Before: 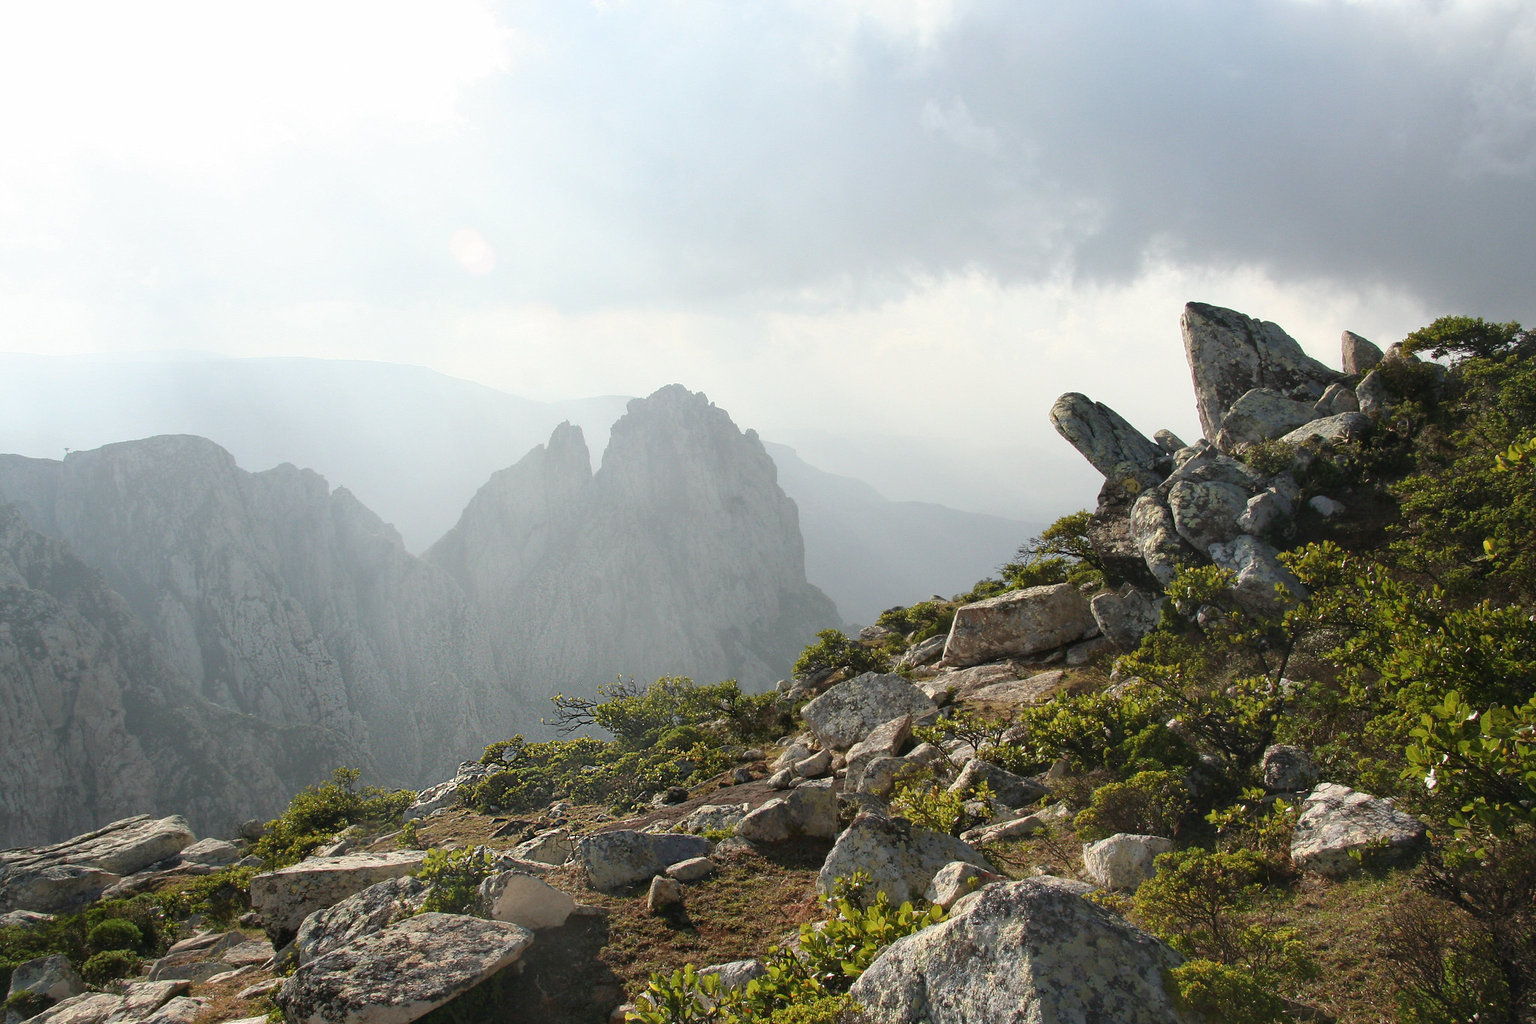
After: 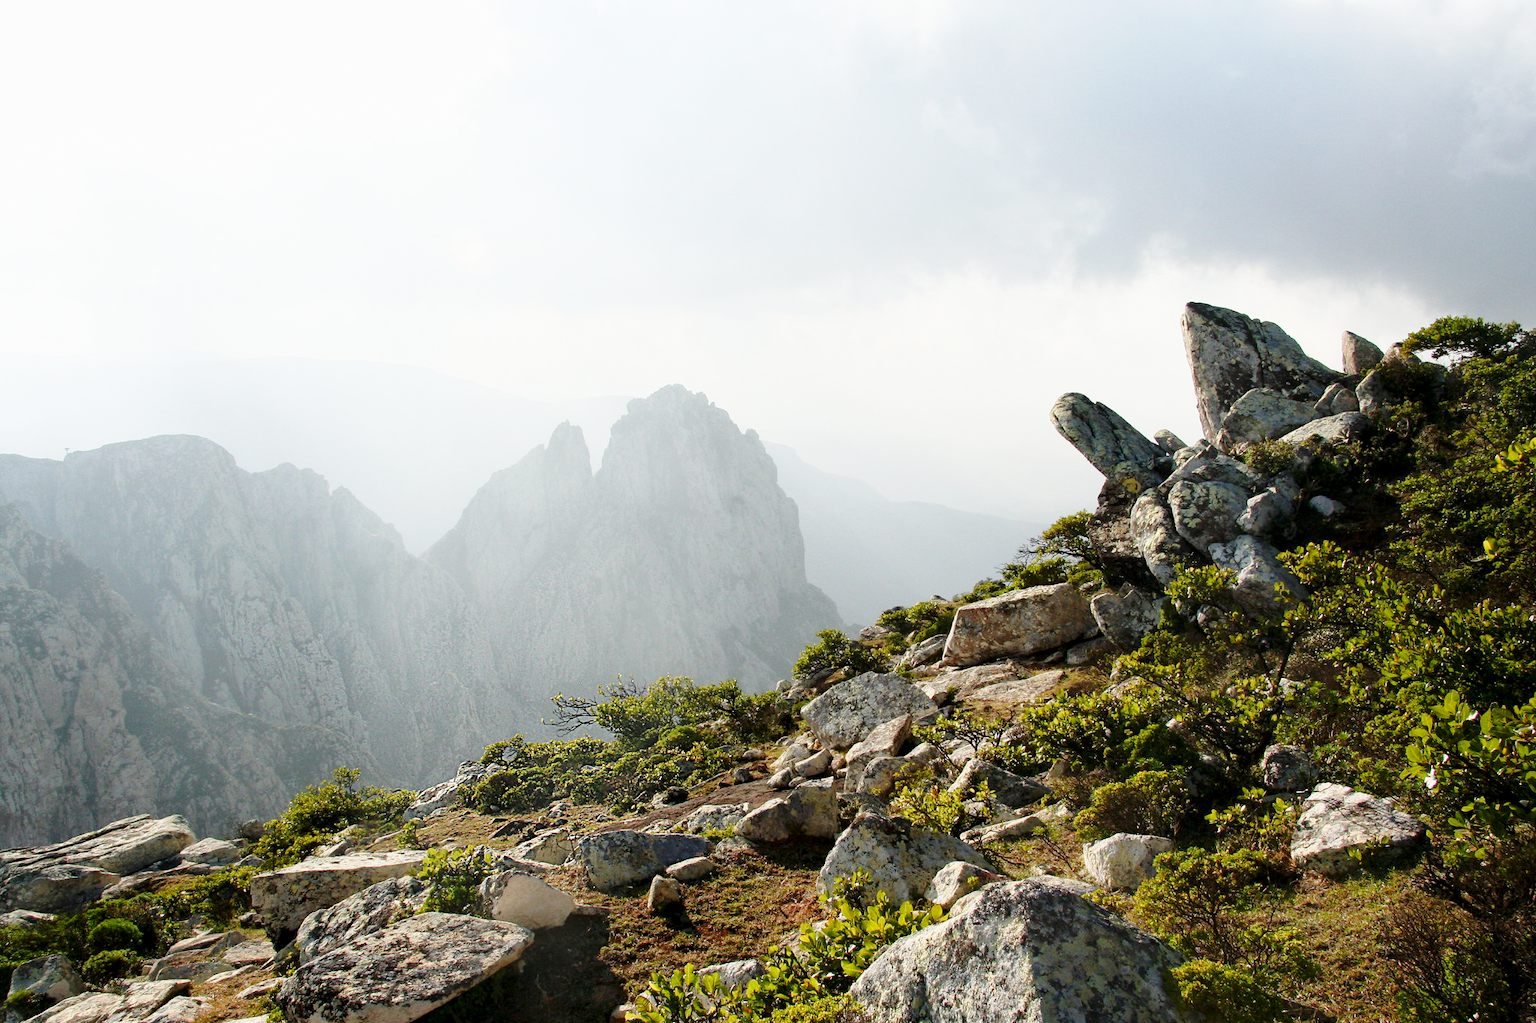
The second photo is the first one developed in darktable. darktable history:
base curve: curves: ch0 [(0, 0) (0.028, 0.03) (0.121, 0.232) (0.46, 0.748) (0.859, 0.968) (1, 1)], preserve colors none
exposure: black level correction 0.009, exposure -0.16 EV, compensate highlight preservation false
